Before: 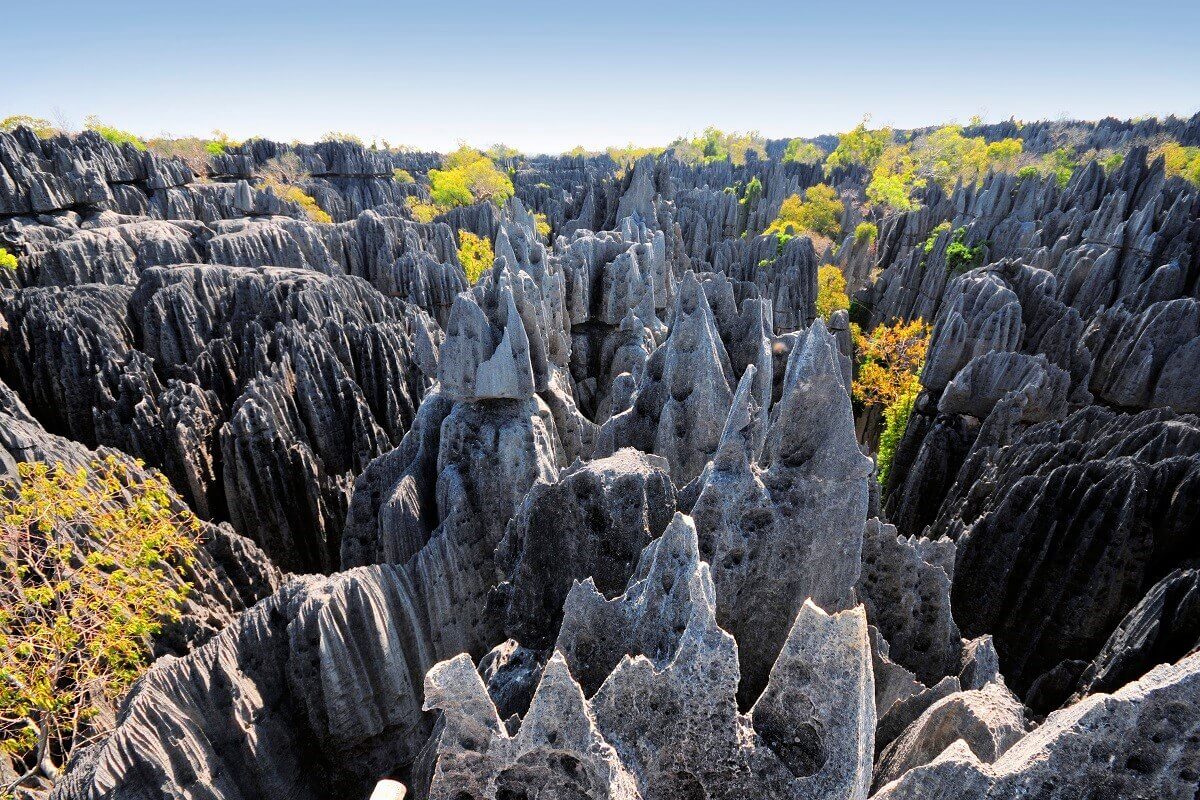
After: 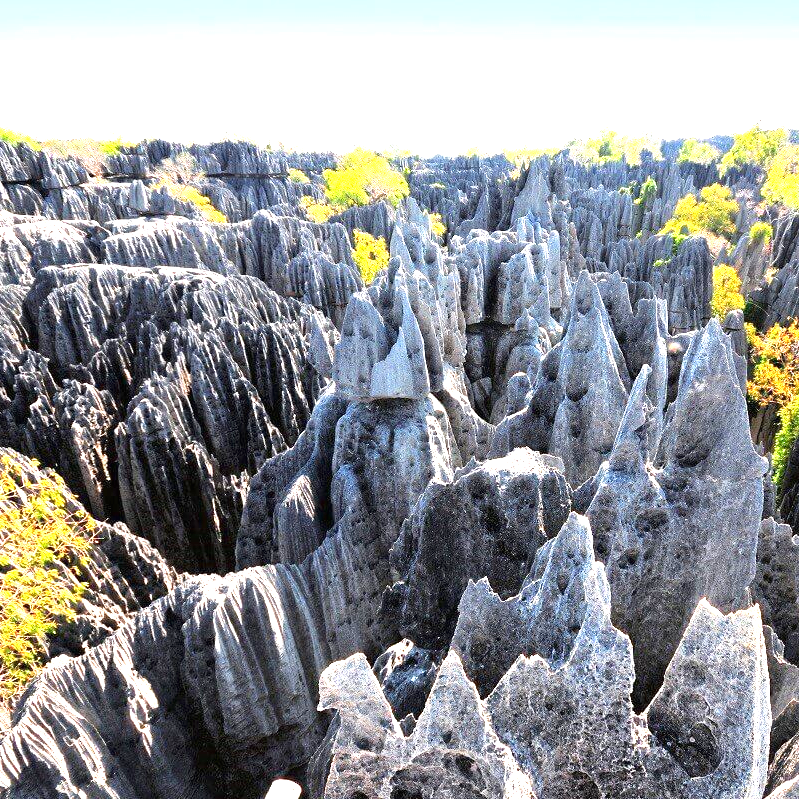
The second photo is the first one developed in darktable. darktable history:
crop and rotate: left 8.786%, right 24.548%
exposure: black level correction 0, exposure 1.3 EV, compensate exposure bias true, compensate highlight preservation false
